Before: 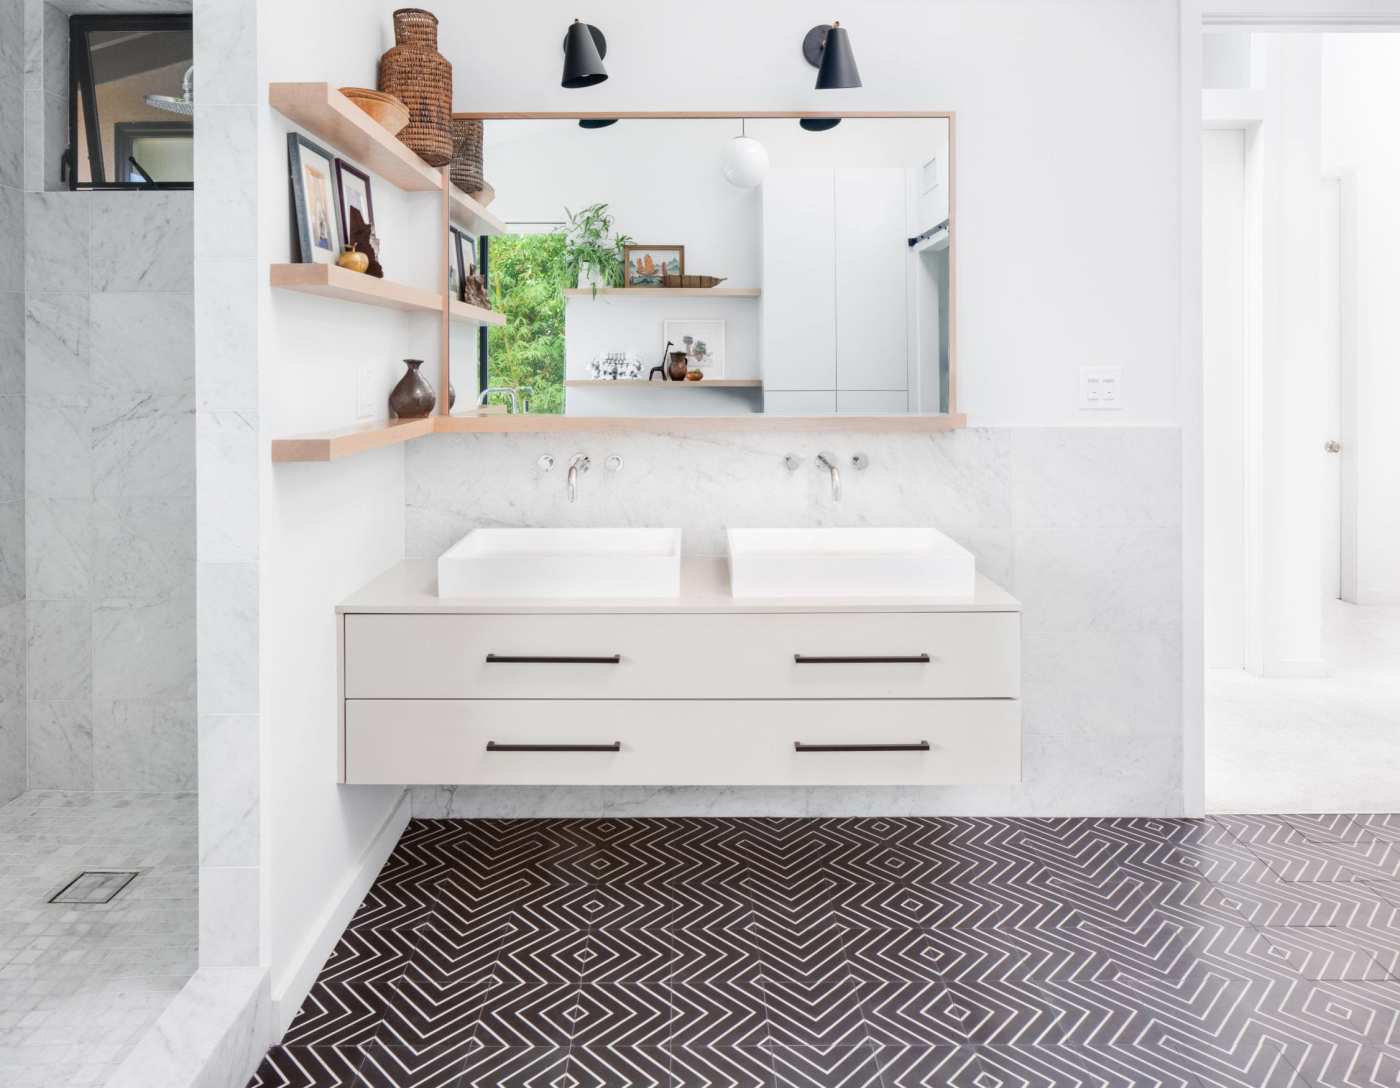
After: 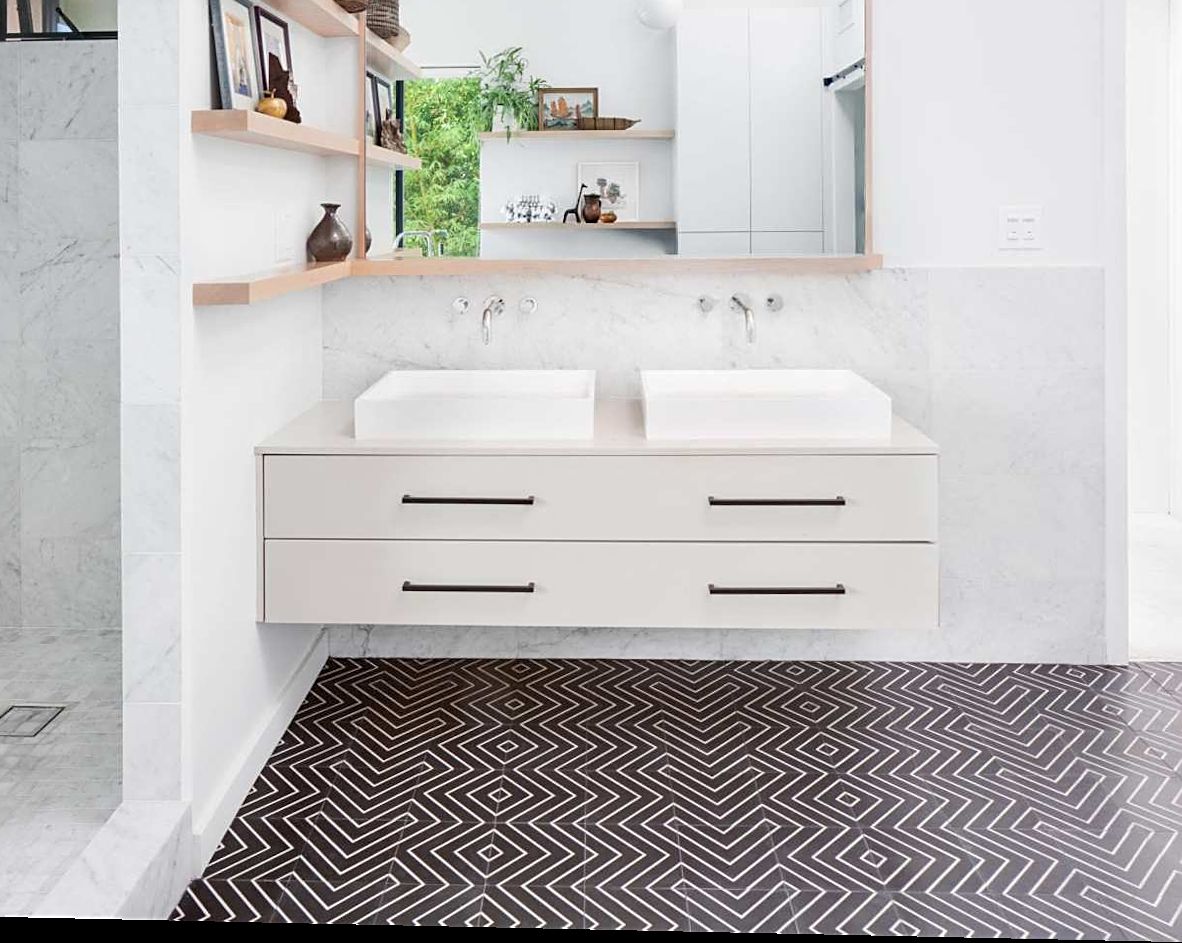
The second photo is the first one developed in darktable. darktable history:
crop and rotate: left 4.842%, top 15.51%, right 10.668%
rotate and perspective: lens shift (horizontal) -0.055, automatic cropping off
sharpen: on, module defaults
